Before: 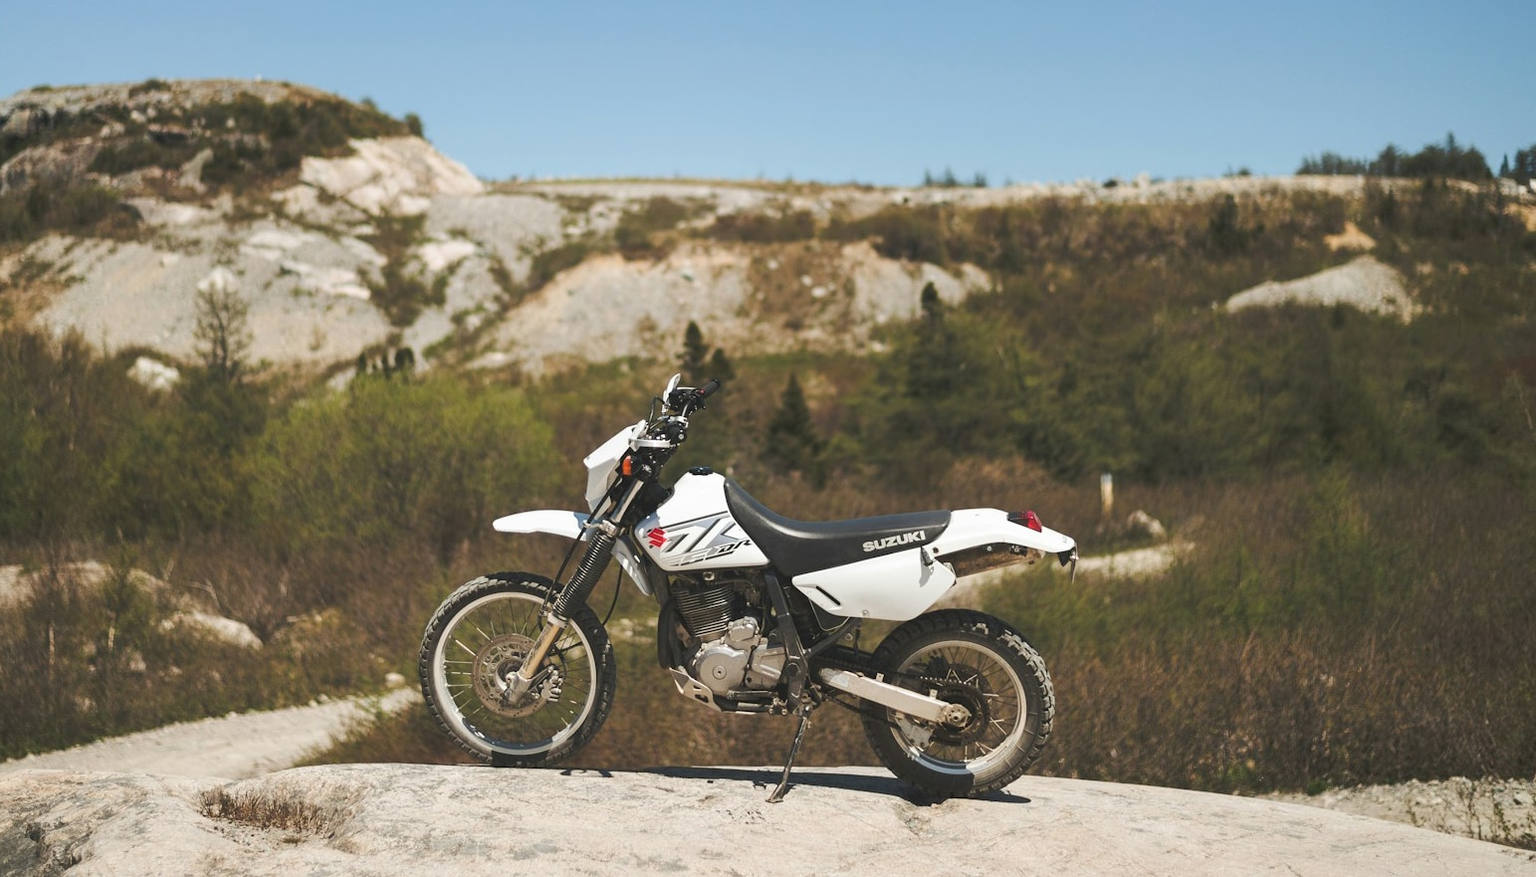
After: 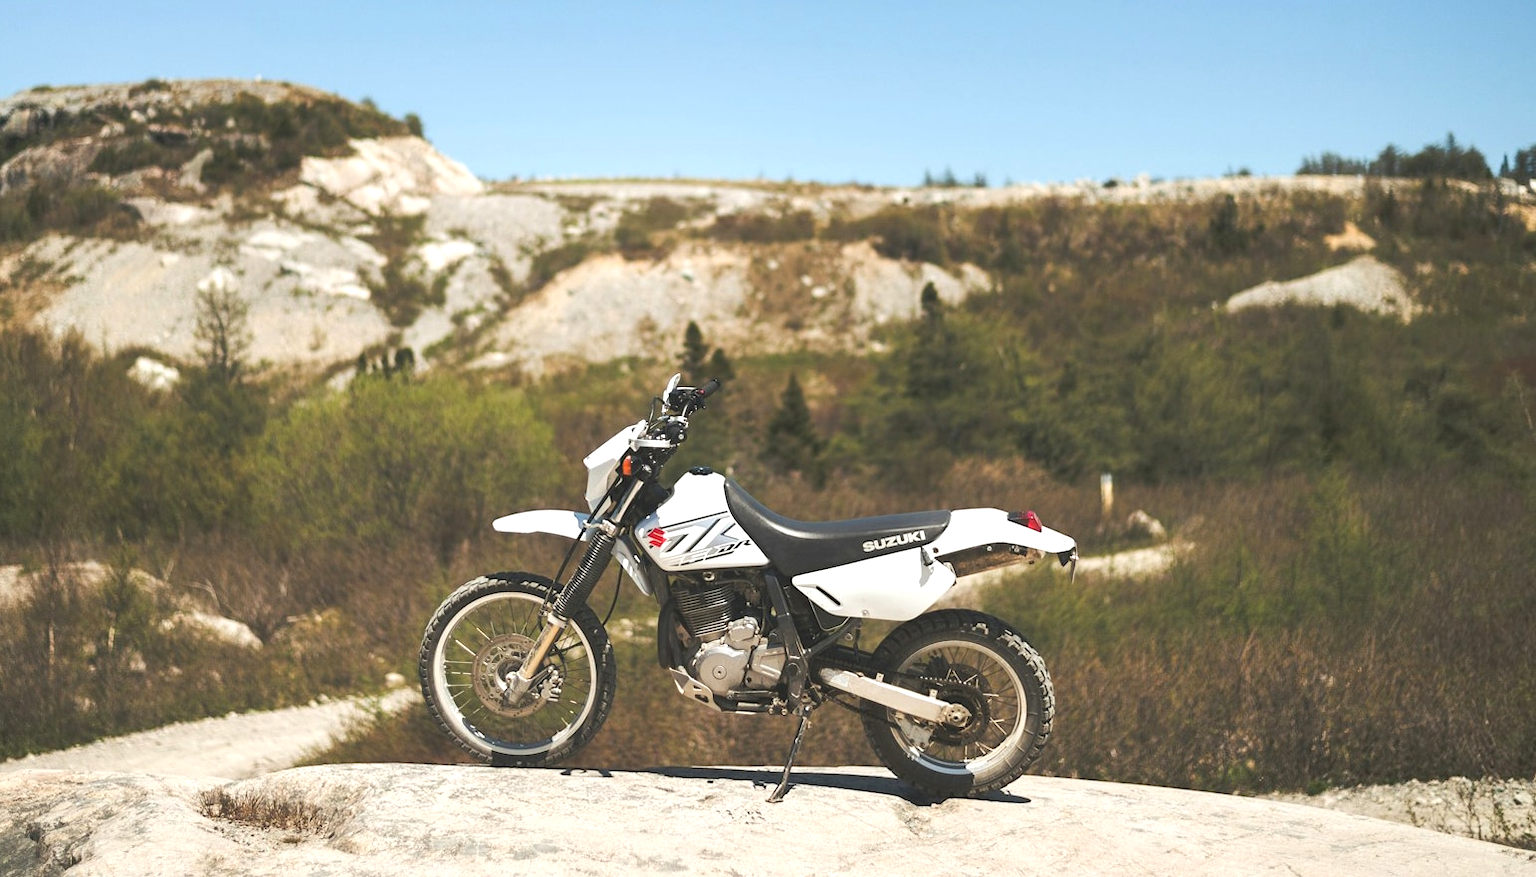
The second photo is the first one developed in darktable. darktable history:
color correction: highlights a* -0.138, highlights b* 0.109
exposure: black level correction 0, exposure 0.5 EV, compensate highlight preservation false
